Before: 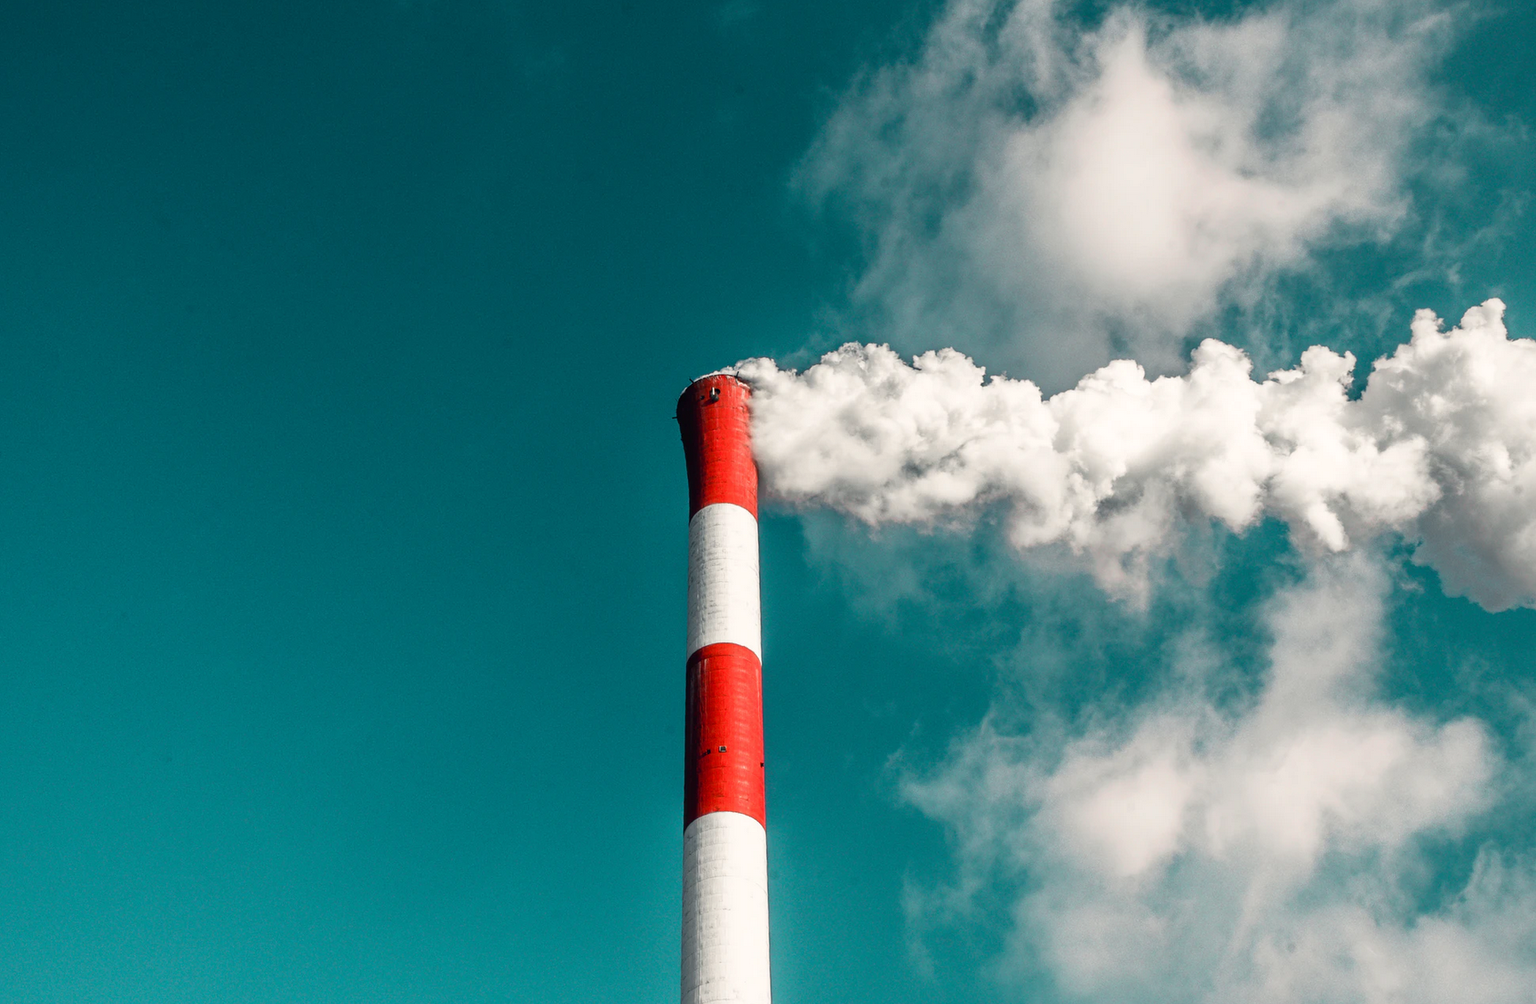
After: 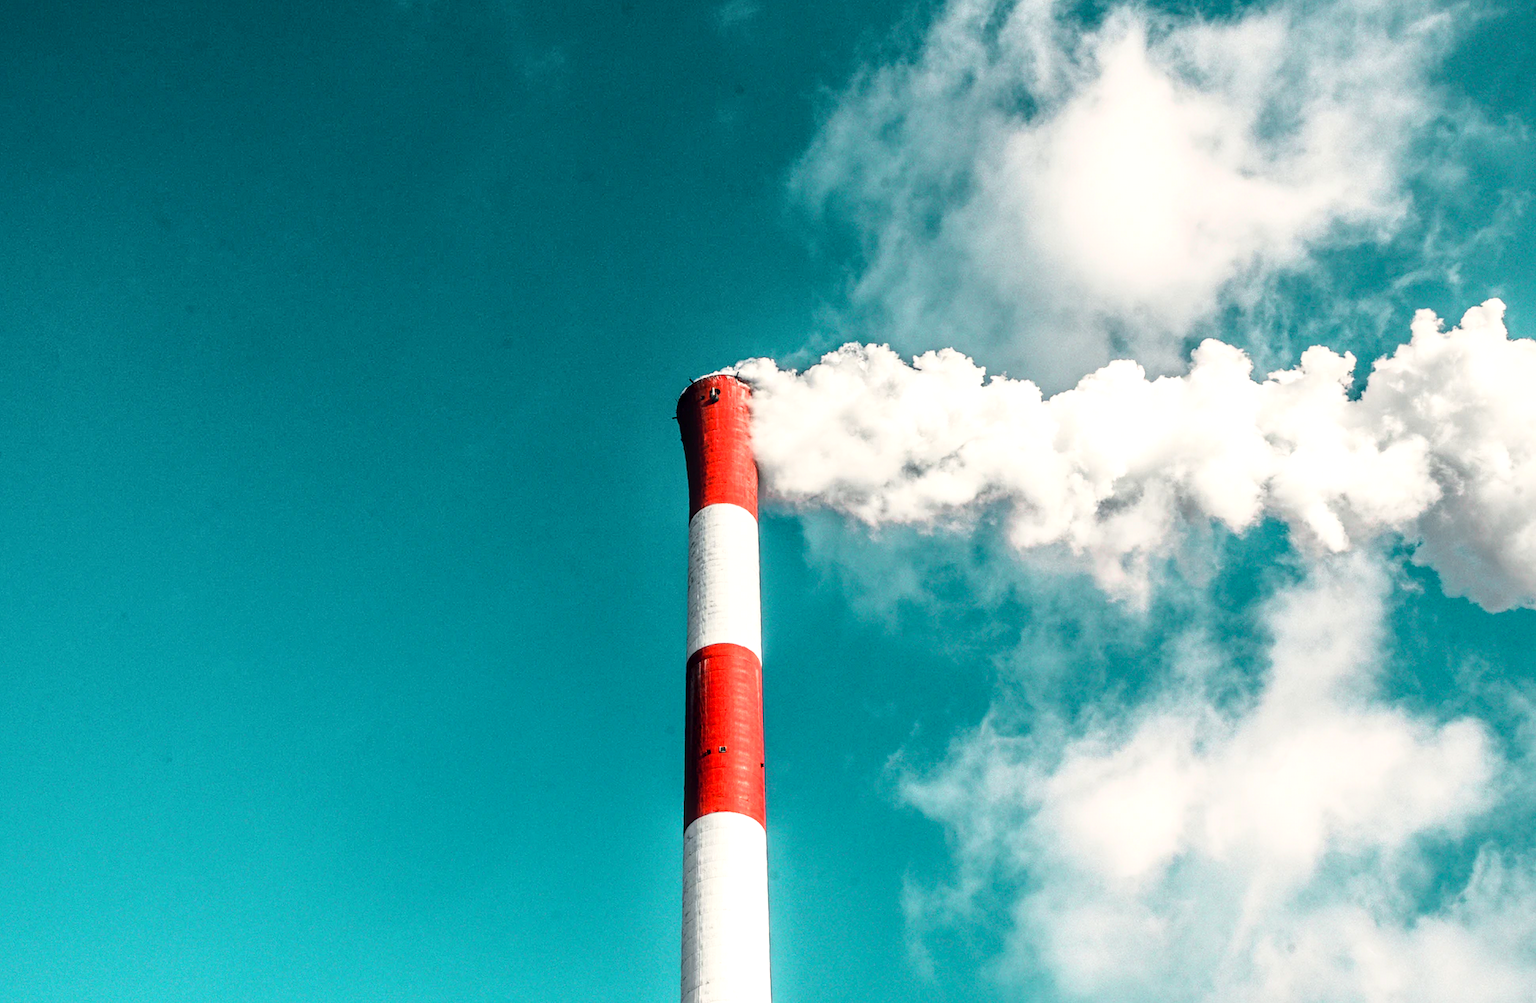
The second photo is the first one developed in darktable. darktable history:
base curve: curves: ch0 [(0, 0) (0.028, 0.03) (0.121, 0.232) (0.46, 0.748) (0.859, 0.968) (1, 1)]
crop: bottom 0.066%
local contrast: on, module defaults
